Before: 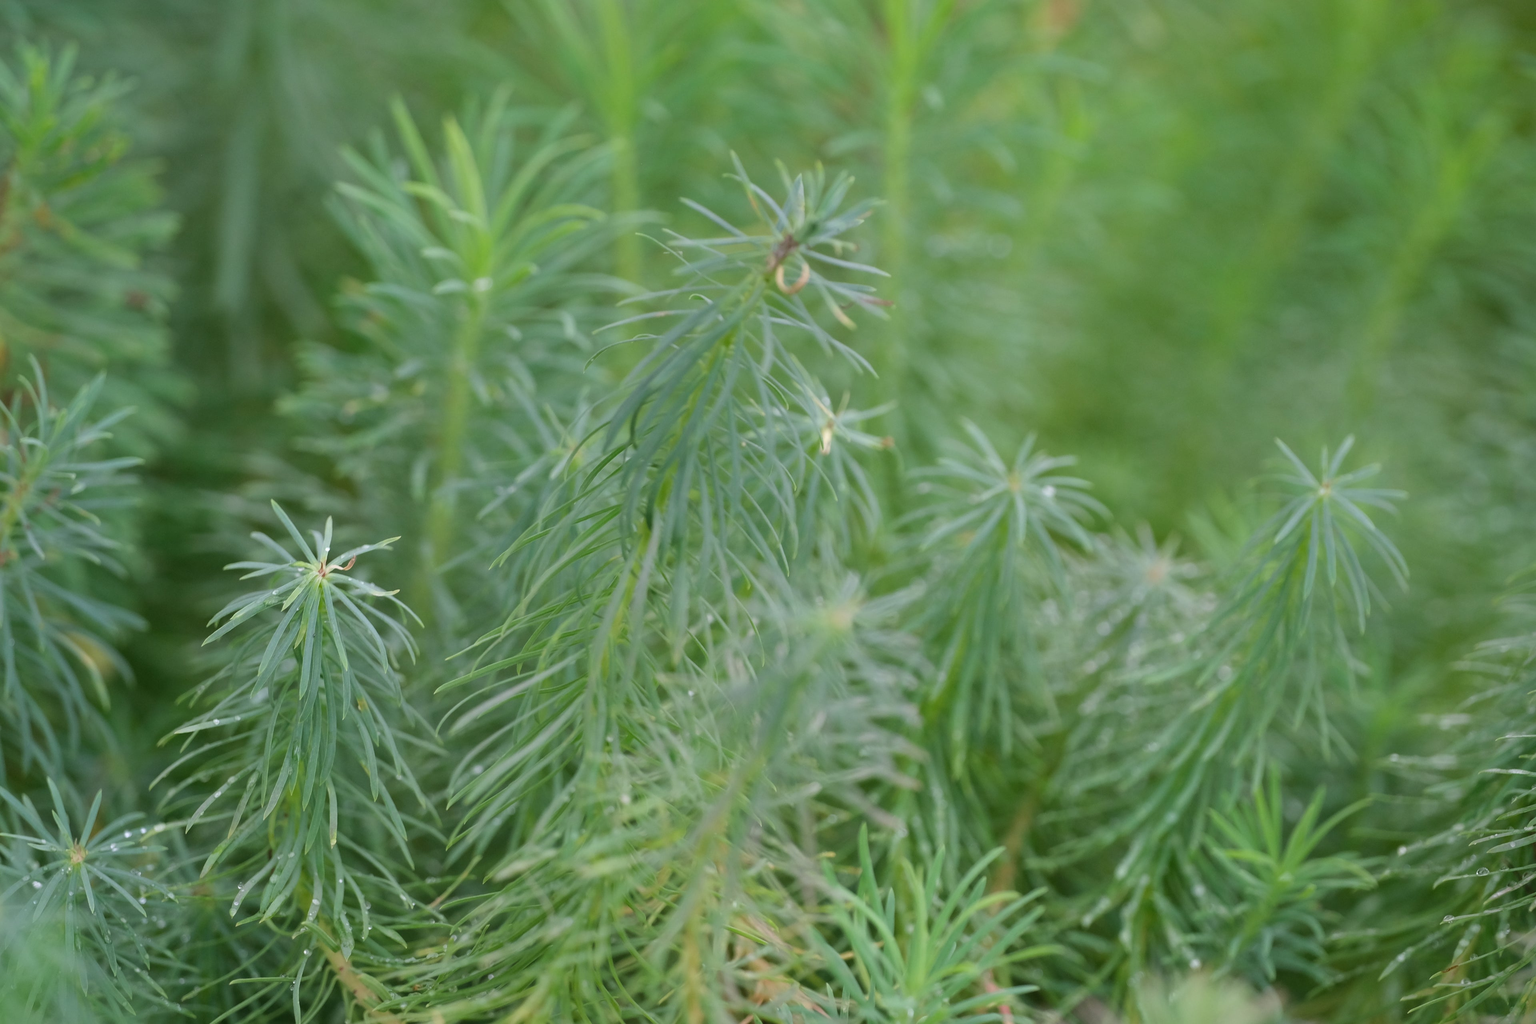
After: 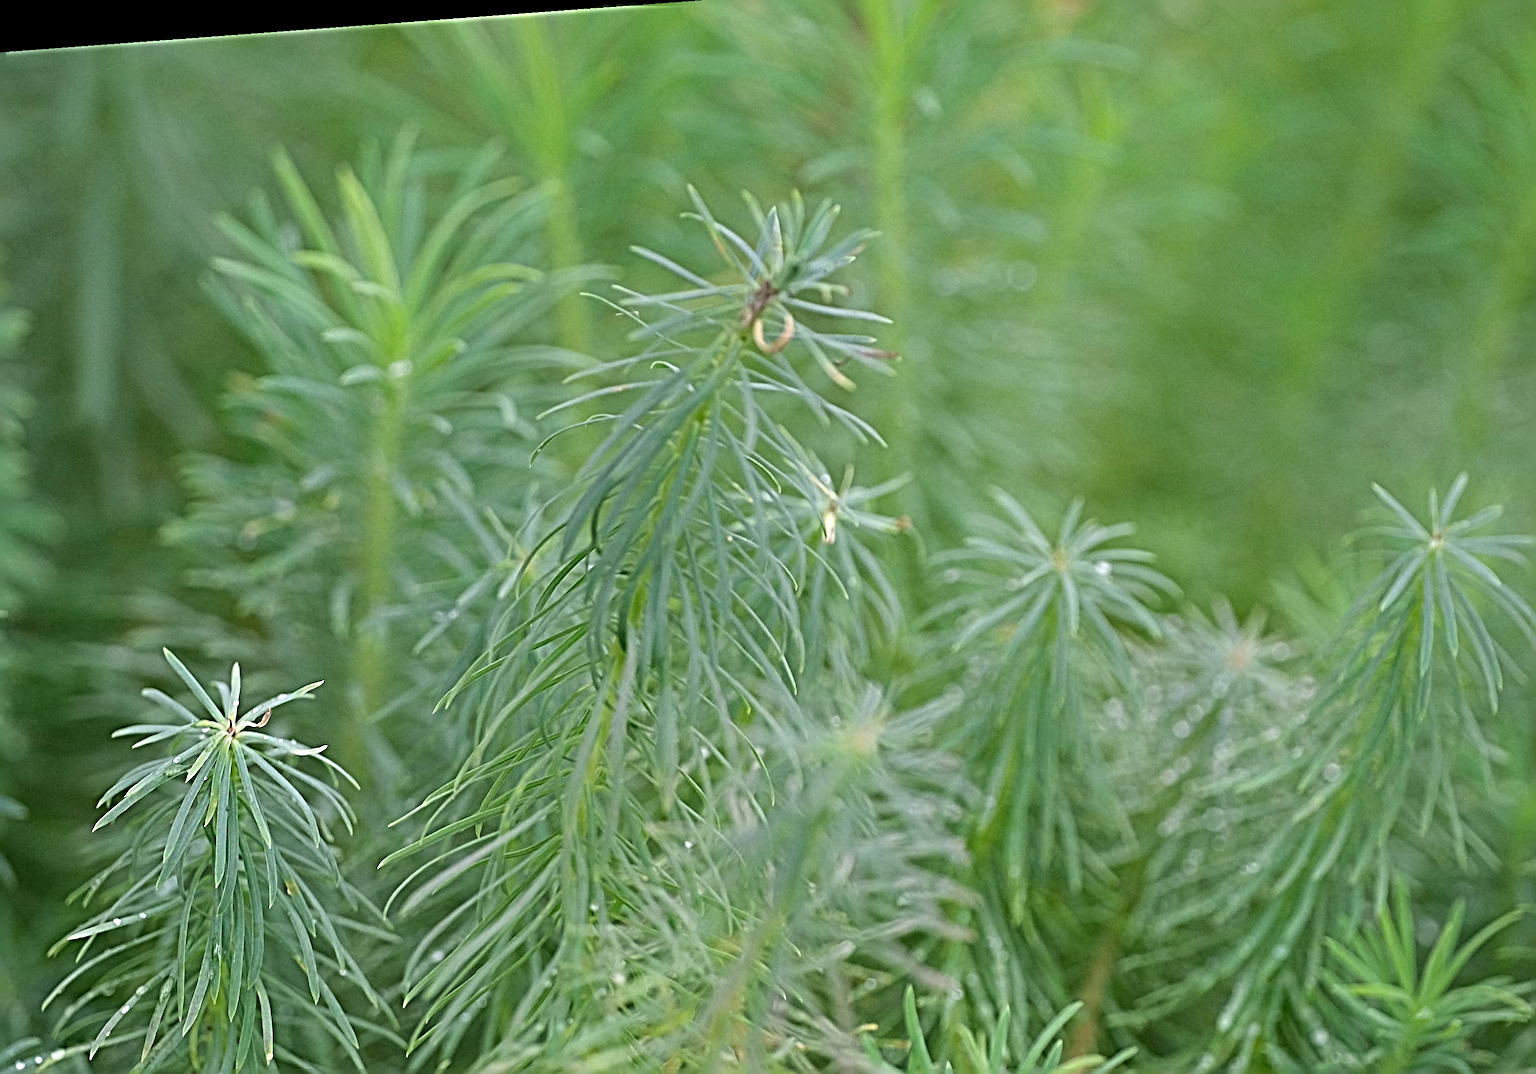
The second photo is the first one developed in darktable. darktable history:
crop and rotate: left 10.77%, top 5.1%, right 10.41%, bottom 16.76%
tone equalizer: on, module defaults
sharpen: radius 6.3, amount 1.8, threshold 0
rotate and perspective: rotation -4.25°, automatic cropping off
exposure: exposure 0.2 EV, compensate highlight preservation false
